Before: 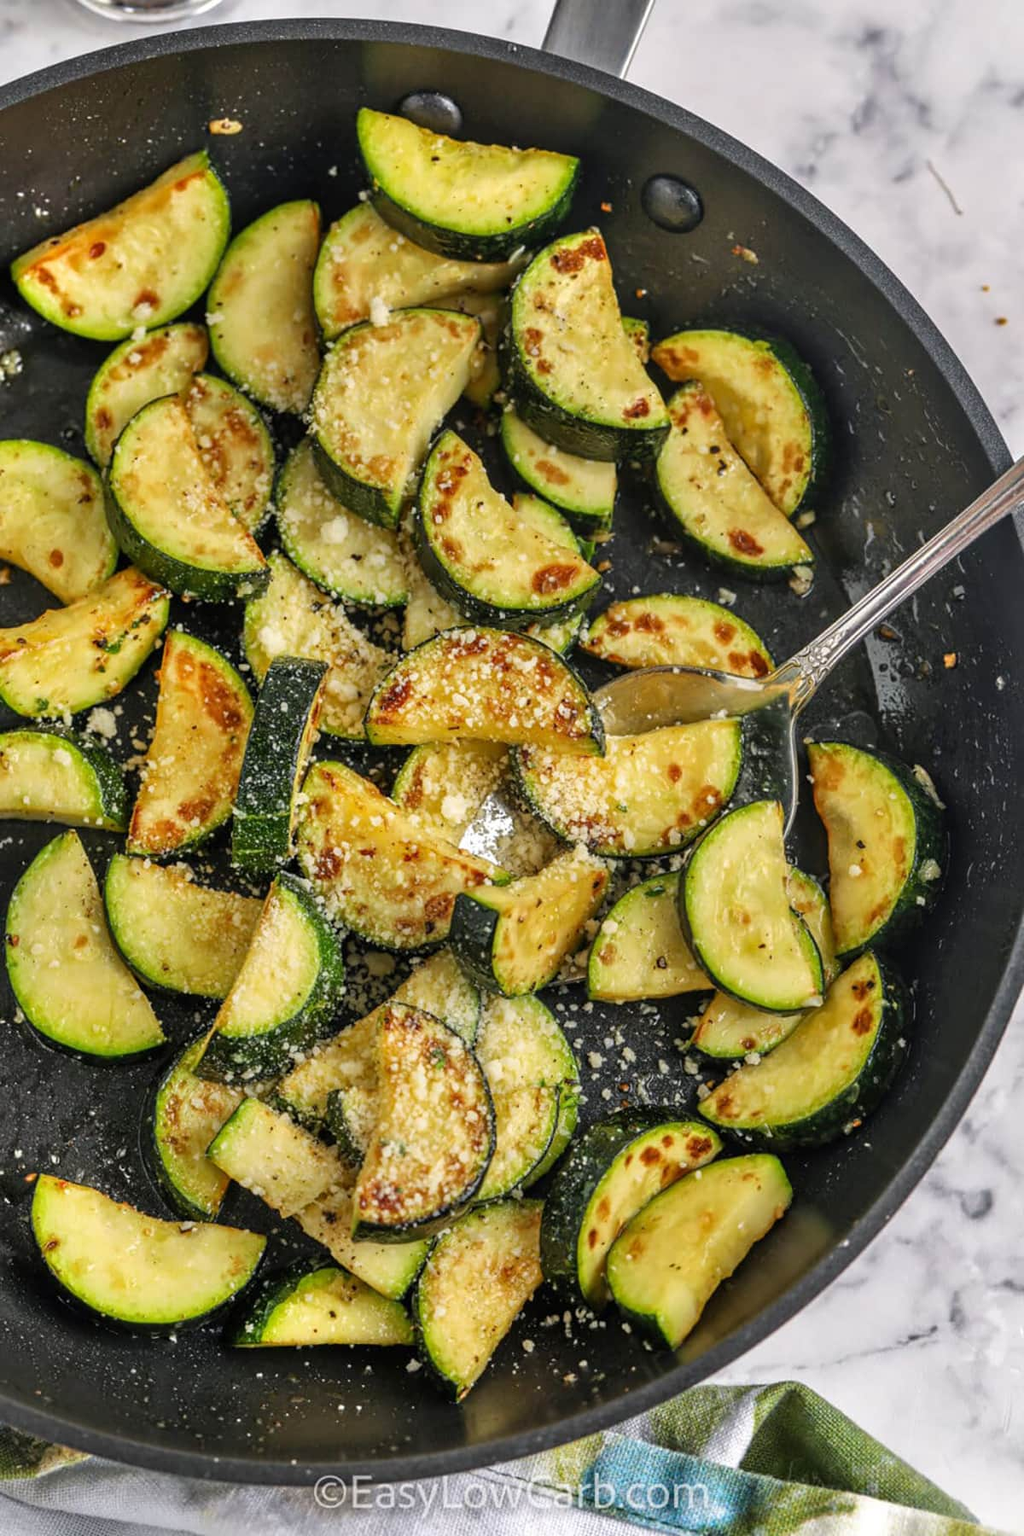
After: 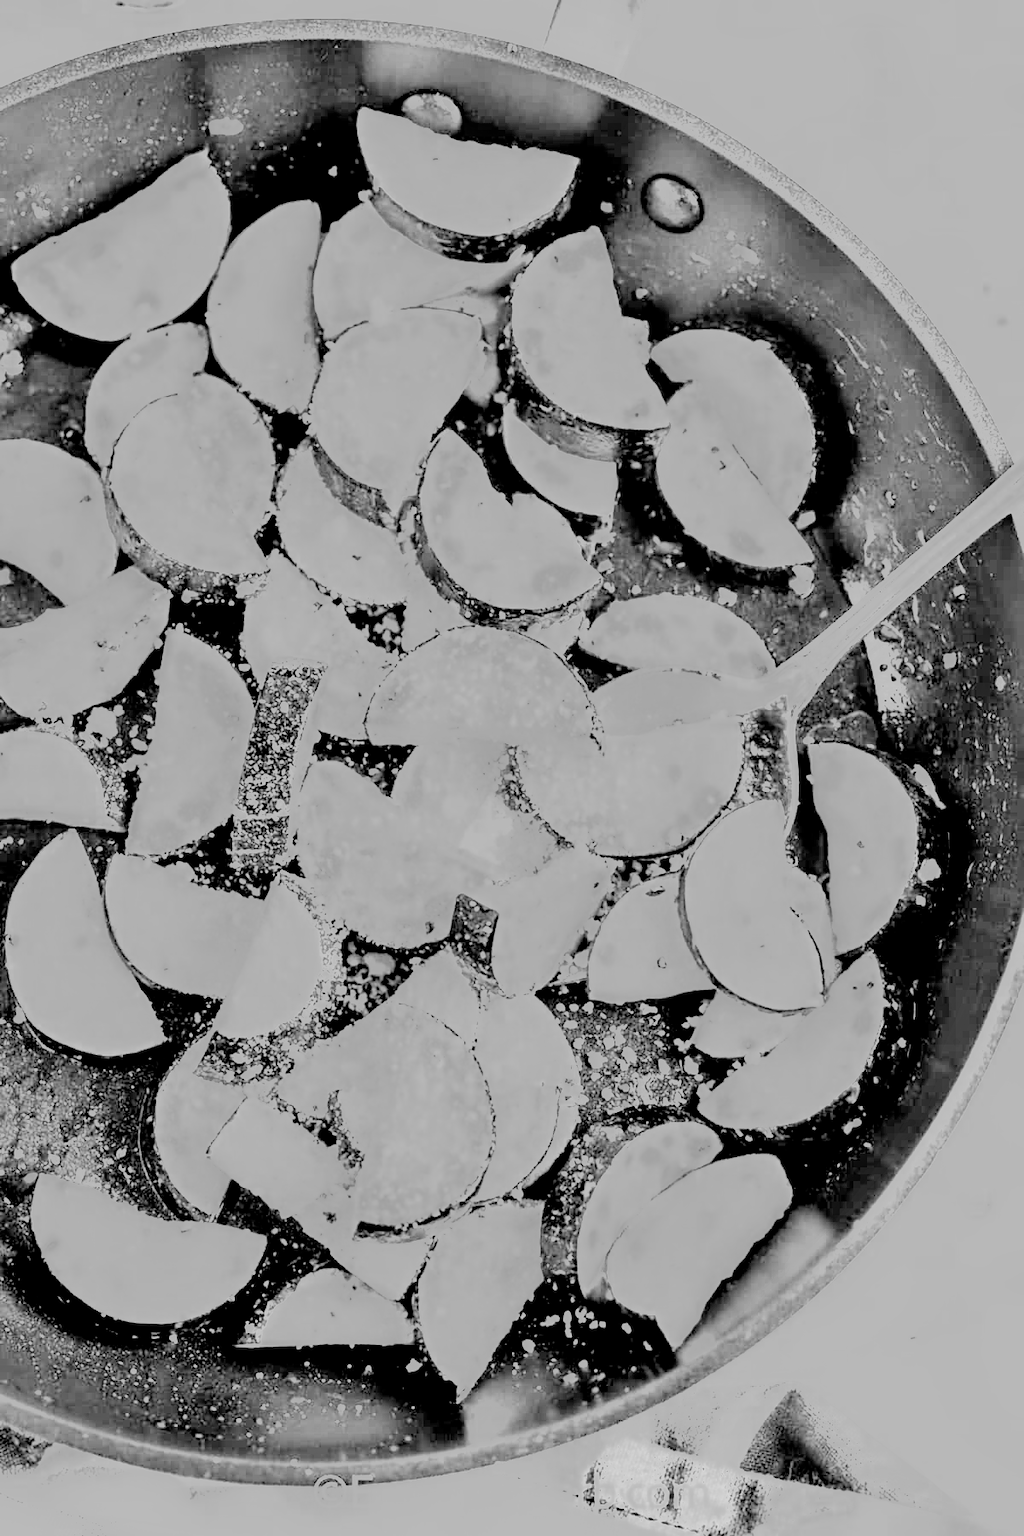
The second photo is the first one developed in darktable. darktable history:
white balance: red 3.132, blue 1.507
monochrome: a 16.01, b -2.65, highlights 0.52
haze removal: compatibility mode true, adaptive false
filmic rgb: middle gray luminance 13.55%, black relative exposure -1.97 EV, white relative exposure 3.1 EV, threshold 6 EV, target black luminance 0%, hardness 1.79, latitude 59.23%, contrast 1.728, highlights saturation mix 5%, shadows ↔ highlights balance -37.52%, add noise in highlights 0, color science v3 (2019), use custom middle-gray values true, iterations of high-quality reconstruction 0, contrast in highlights soft, enable highlight reconstruction true
contrast equalizer: y [[0.579, 0.58, 0.505, 0.5, 0.5, 0.5], [0.5 ×6], [0.5 ×6], [0 ×6], [0 ×6]]
